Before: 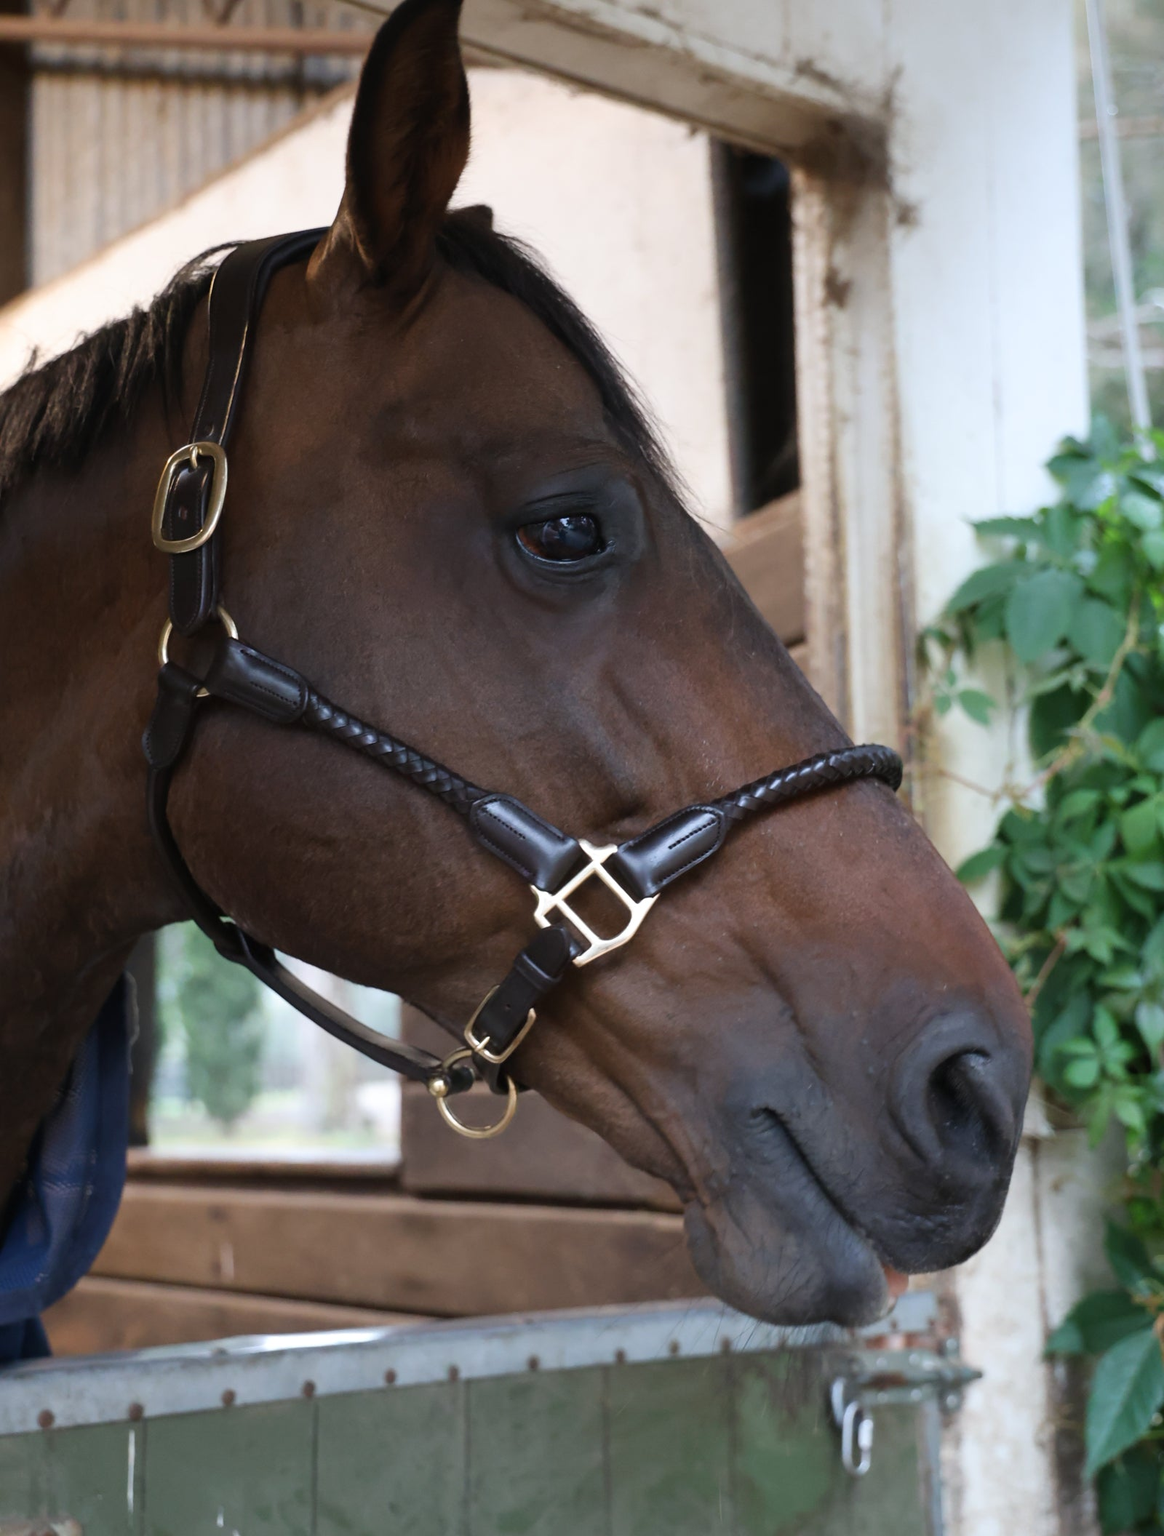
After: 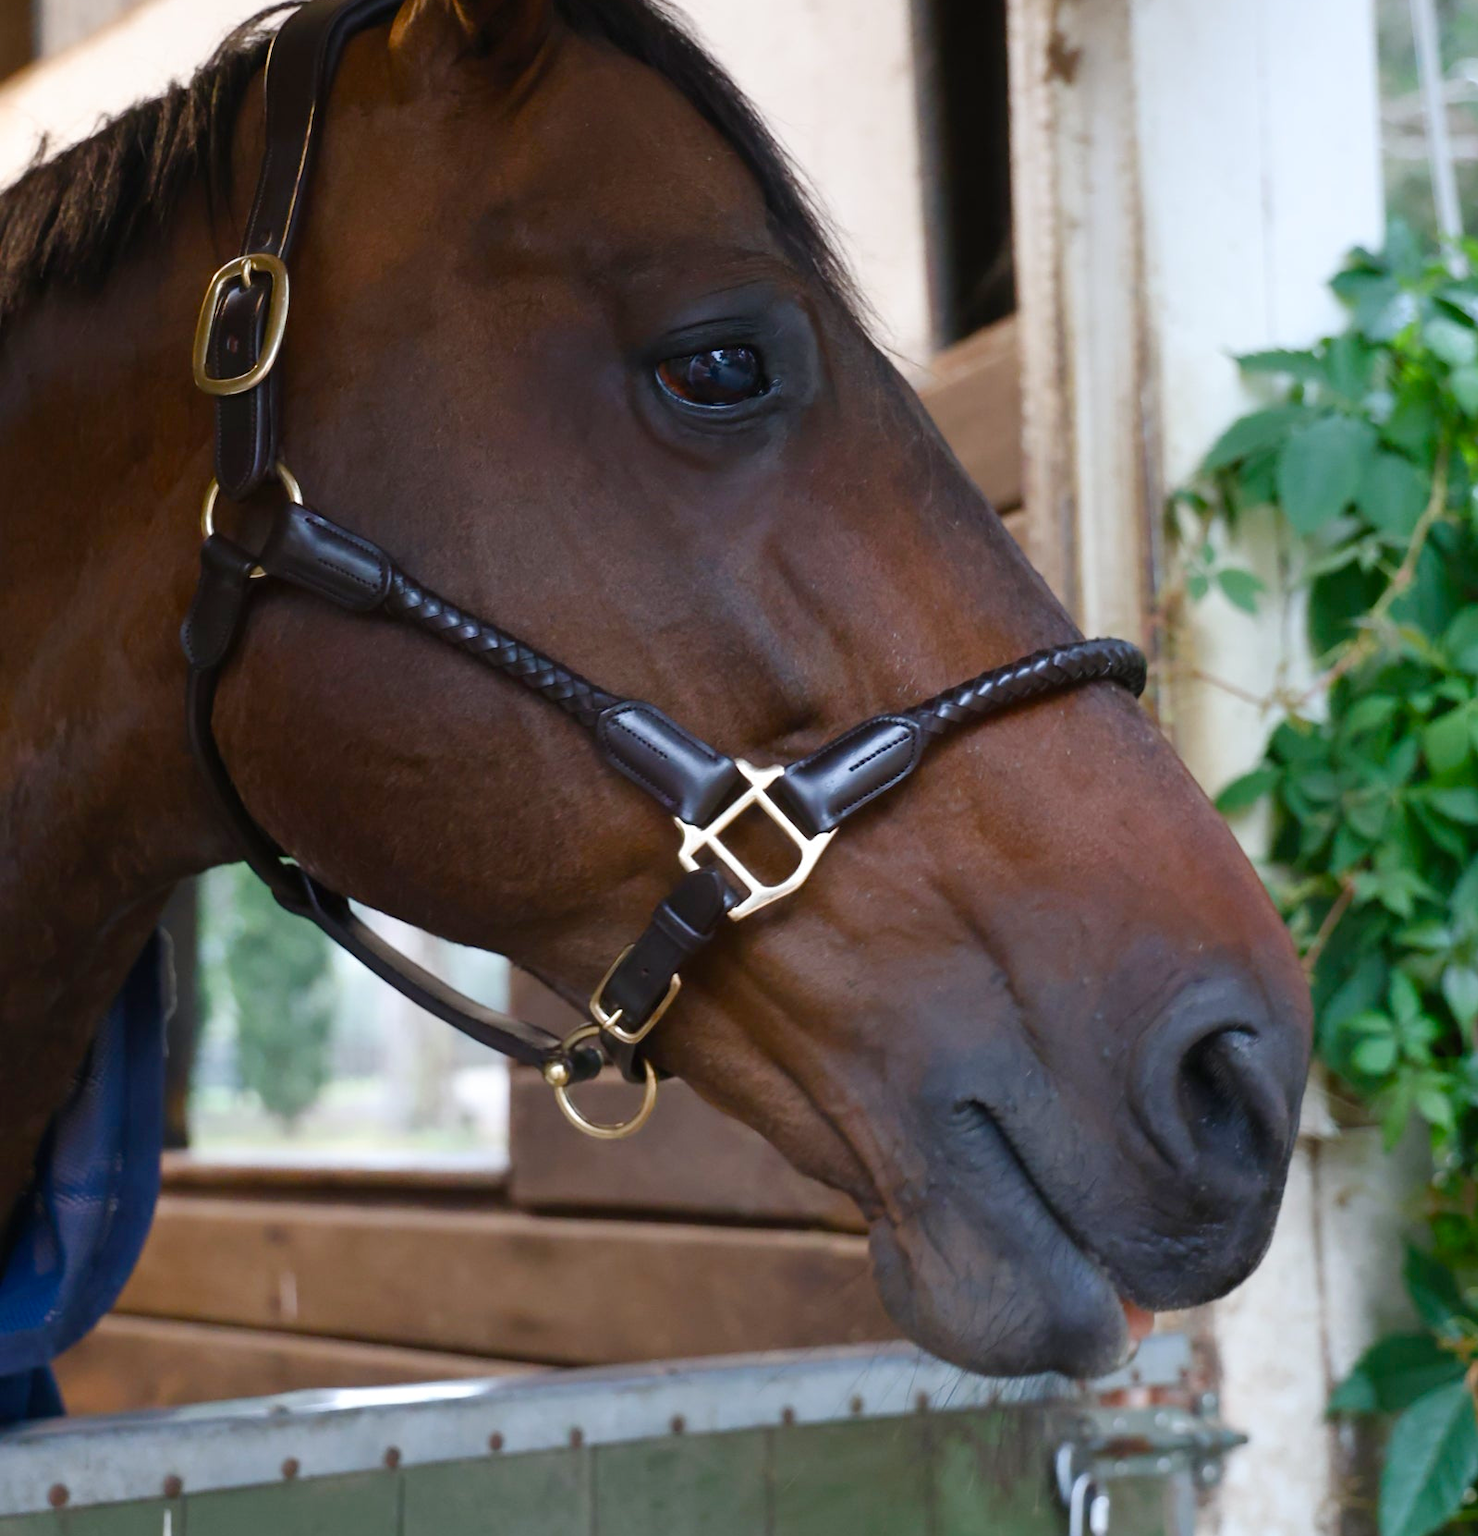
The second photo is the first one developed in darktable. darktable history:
color balance rgb: perceptual saturation grading › global saturation 20%, perceptual saturation grading › highlights -25%, perceptual saturation grading › shadows 50%
crop and rotate: top 15.774%, bottom 5.506%
